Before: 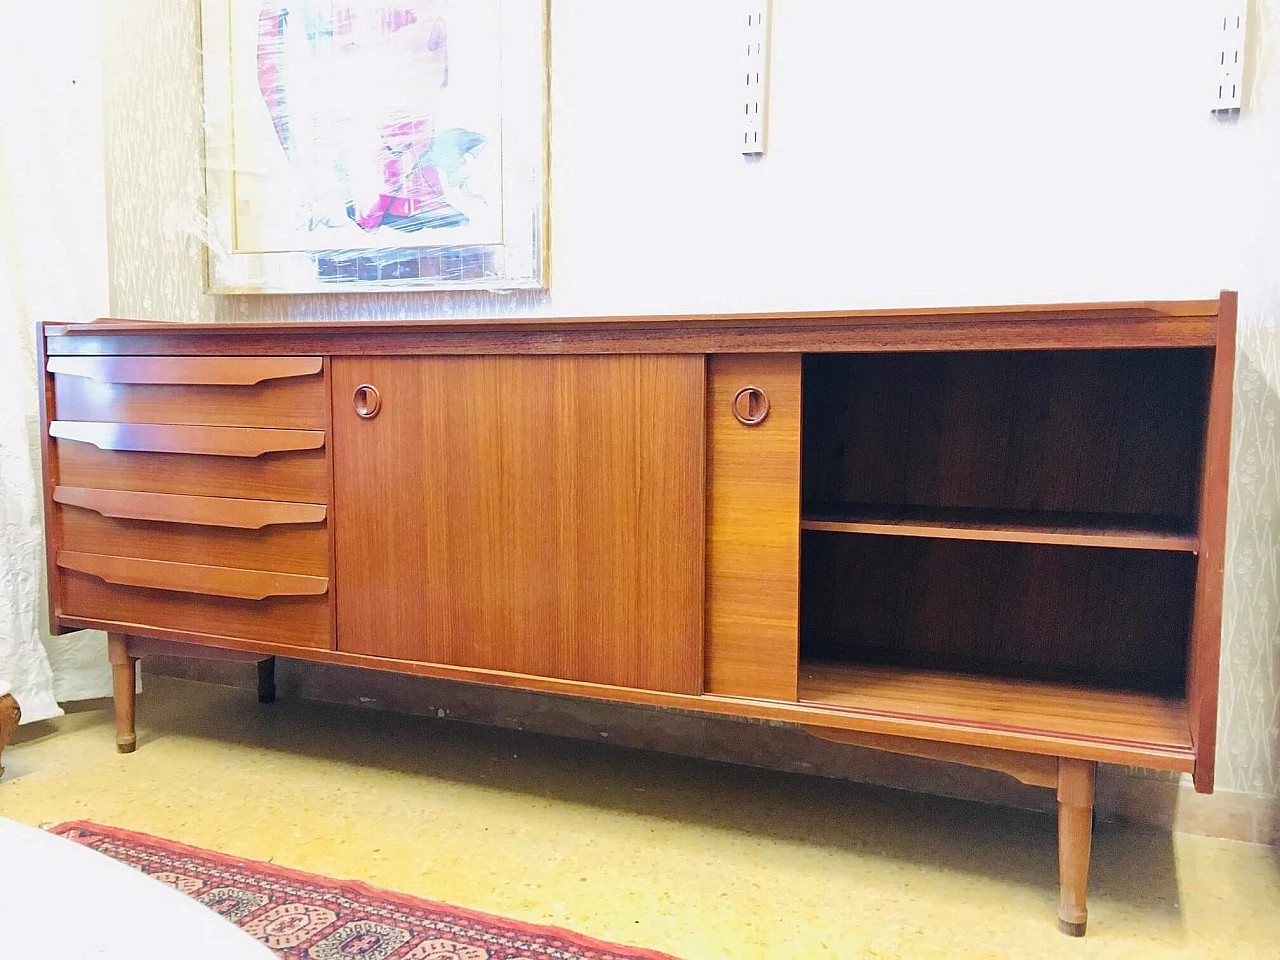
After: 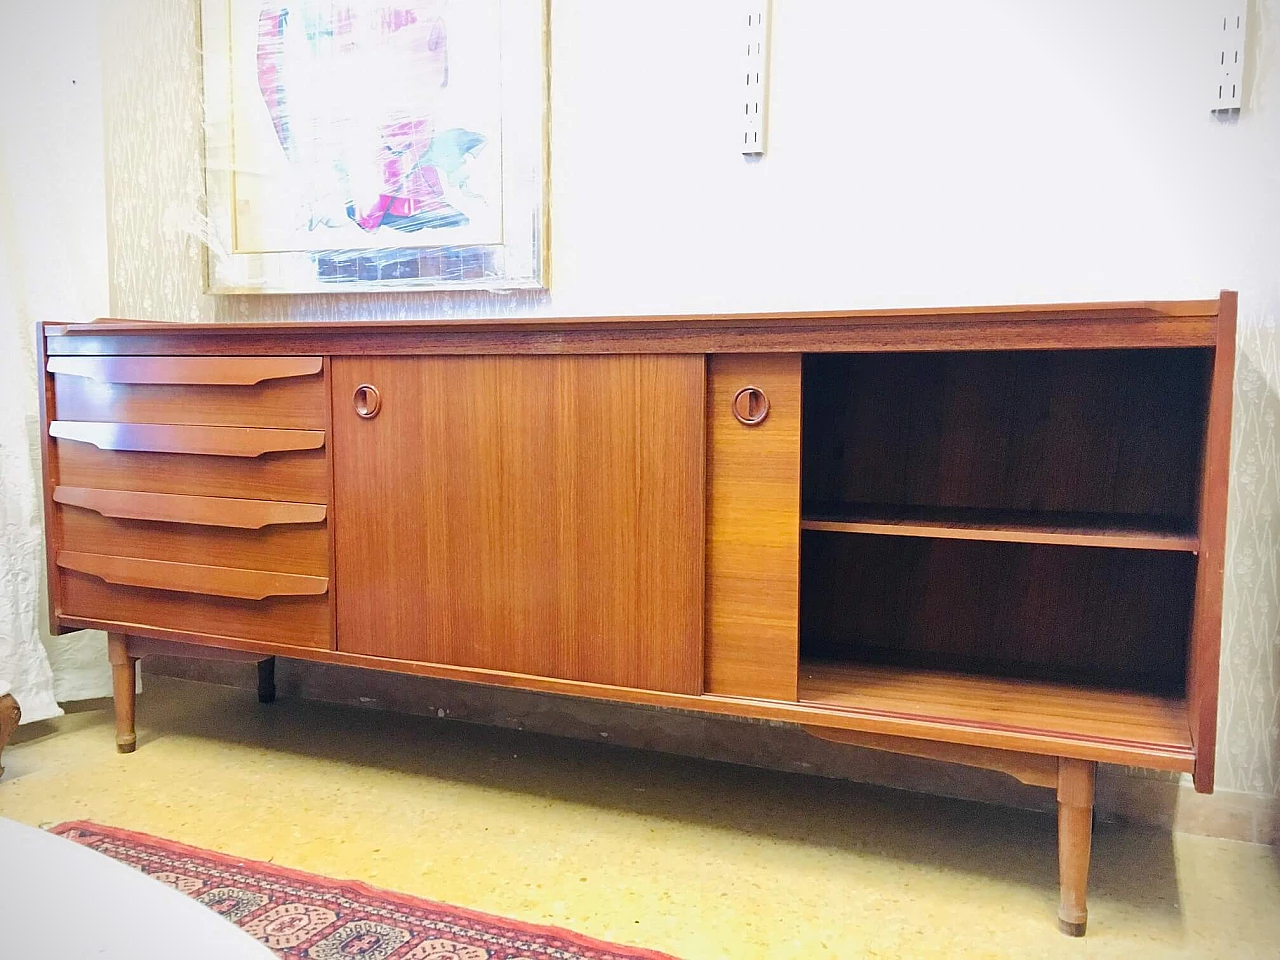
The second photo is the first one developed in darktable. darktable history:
vignetting: fall-off start 91.63%
